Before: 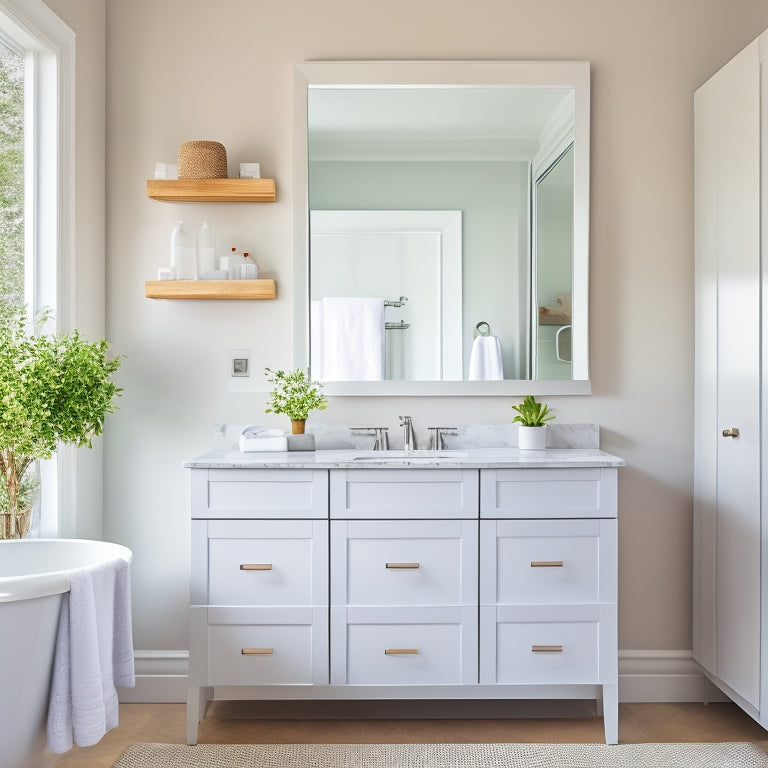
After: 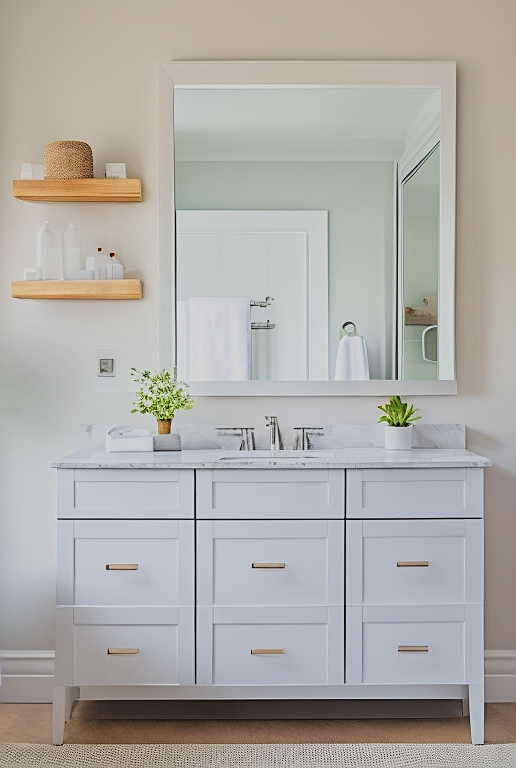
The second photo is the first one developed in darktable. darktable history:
filmic rgb: black relative exposure -7.65 EV, white relative exposure 4.56 EV, threshold 5.94 EV, hardness 3.61, color science v6 (2022), enable highlight reconstruction true
crop and rotate: left 17.52%, right 15.168%
sharpen: on, module defaults
